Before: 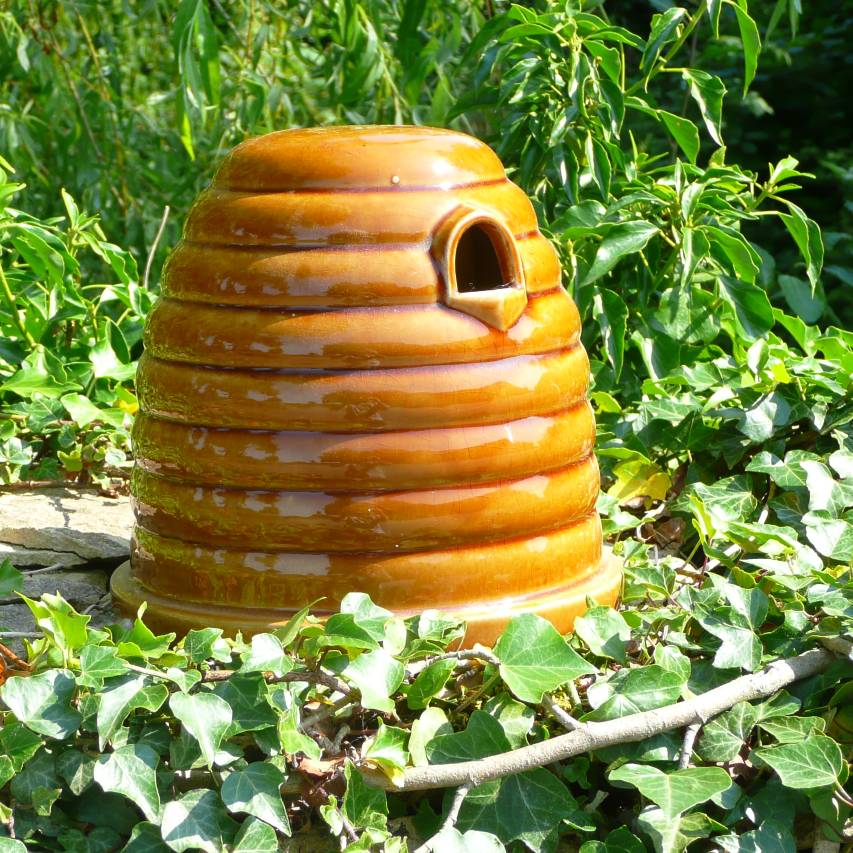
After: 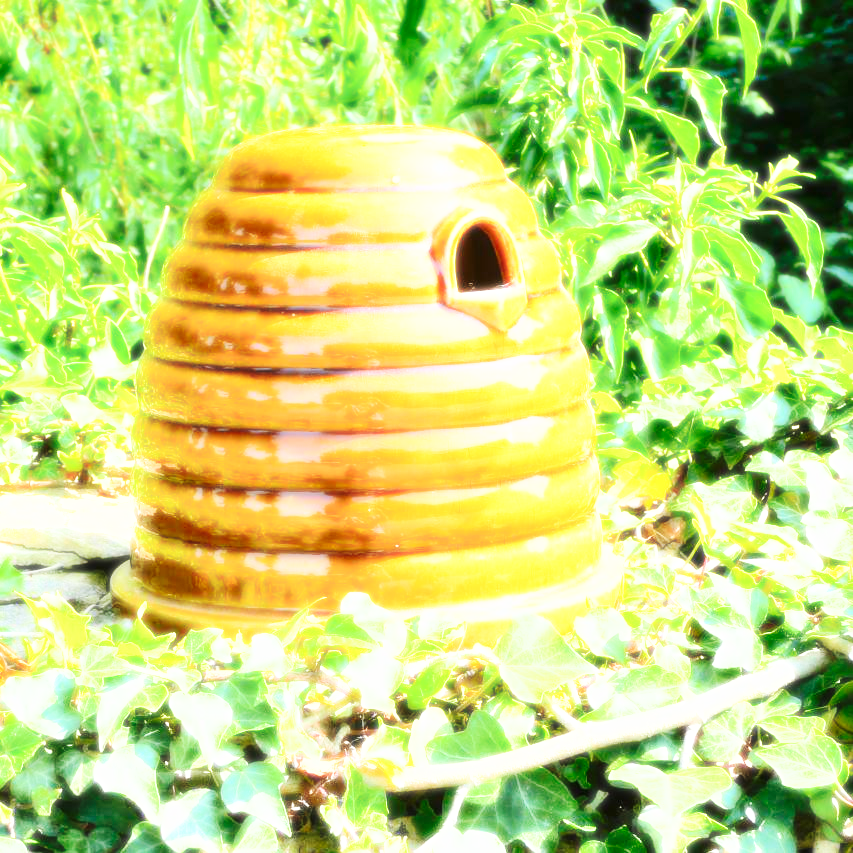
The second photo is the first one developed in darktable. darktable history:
bloom: size 0%, threshold 54.82%, strength 8.31%
exposure: black level correction 0, exposure 0.7 EV, compensate exposure bias true, compensate highlight preservation false
base curve: curves: ch0 [(0, 0) (0.028, 0.03) (0.121, 0.232) (0.46, 0.748) (0.859, 0.968) (1, 1)], preserve colors none
